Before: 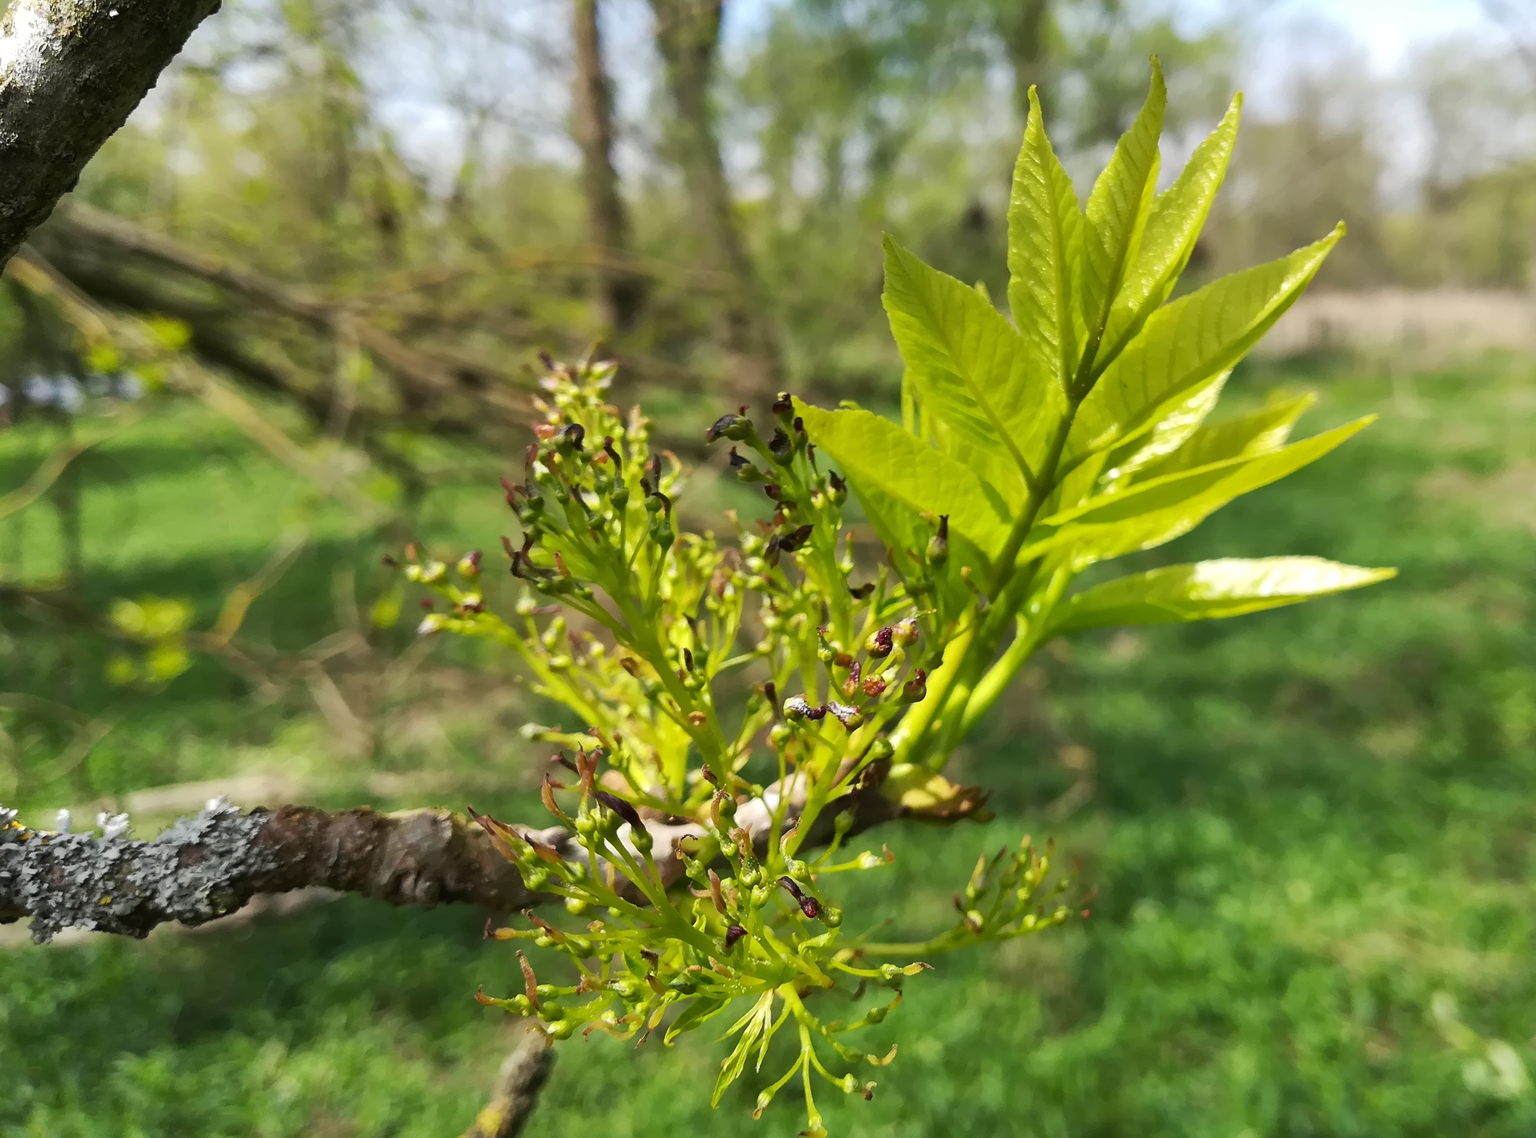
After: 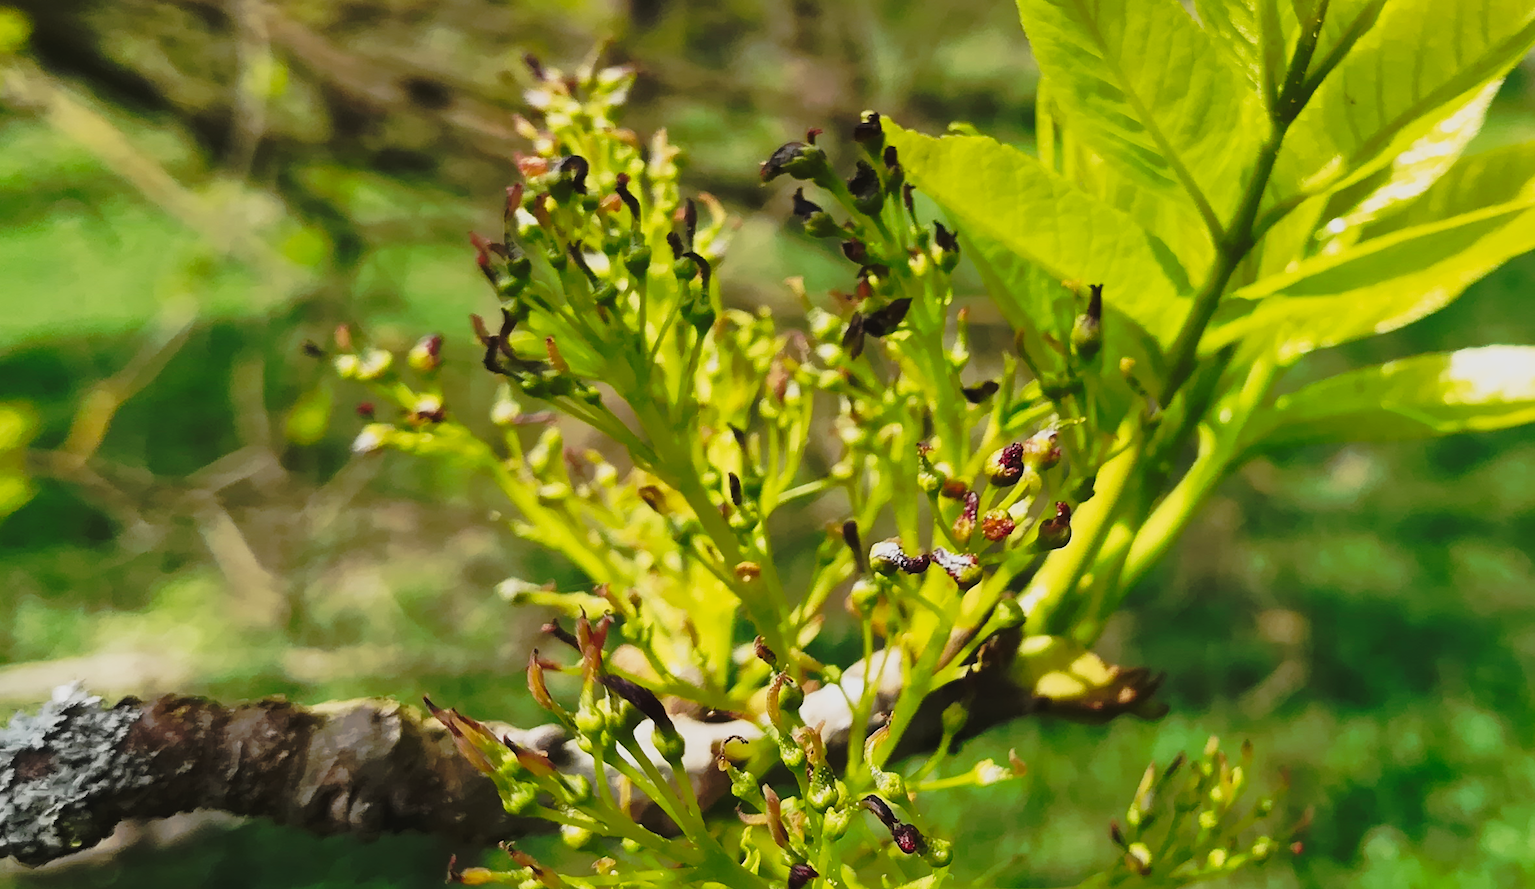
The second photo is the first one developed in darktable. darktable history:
tone curve: curves: ch0 [(0, 0.032) (0.094, 0.08) (0.265, 0.208) (0.41, 0.417) (0.498, 0.496) (0.638, 0.673) (0.819, 0.841) (0.96, 0.899)]; ch1 [(0, 0) (0.161, 0.092) (0.37, 0.302) (0.417, 0.434) (0.495, 0.504) (0.576, 0.589) (0.725, 0.765) (1, 1)]; ch2 [(0, 0) (0.352, 0.403) (0.45, 0.469) (0.521, 0.515) (0.59, 0.579) (1, 1)], preserve colors none
crop: left 10.974%, top 27.615%, right 18.262%, bottom 17.038%
